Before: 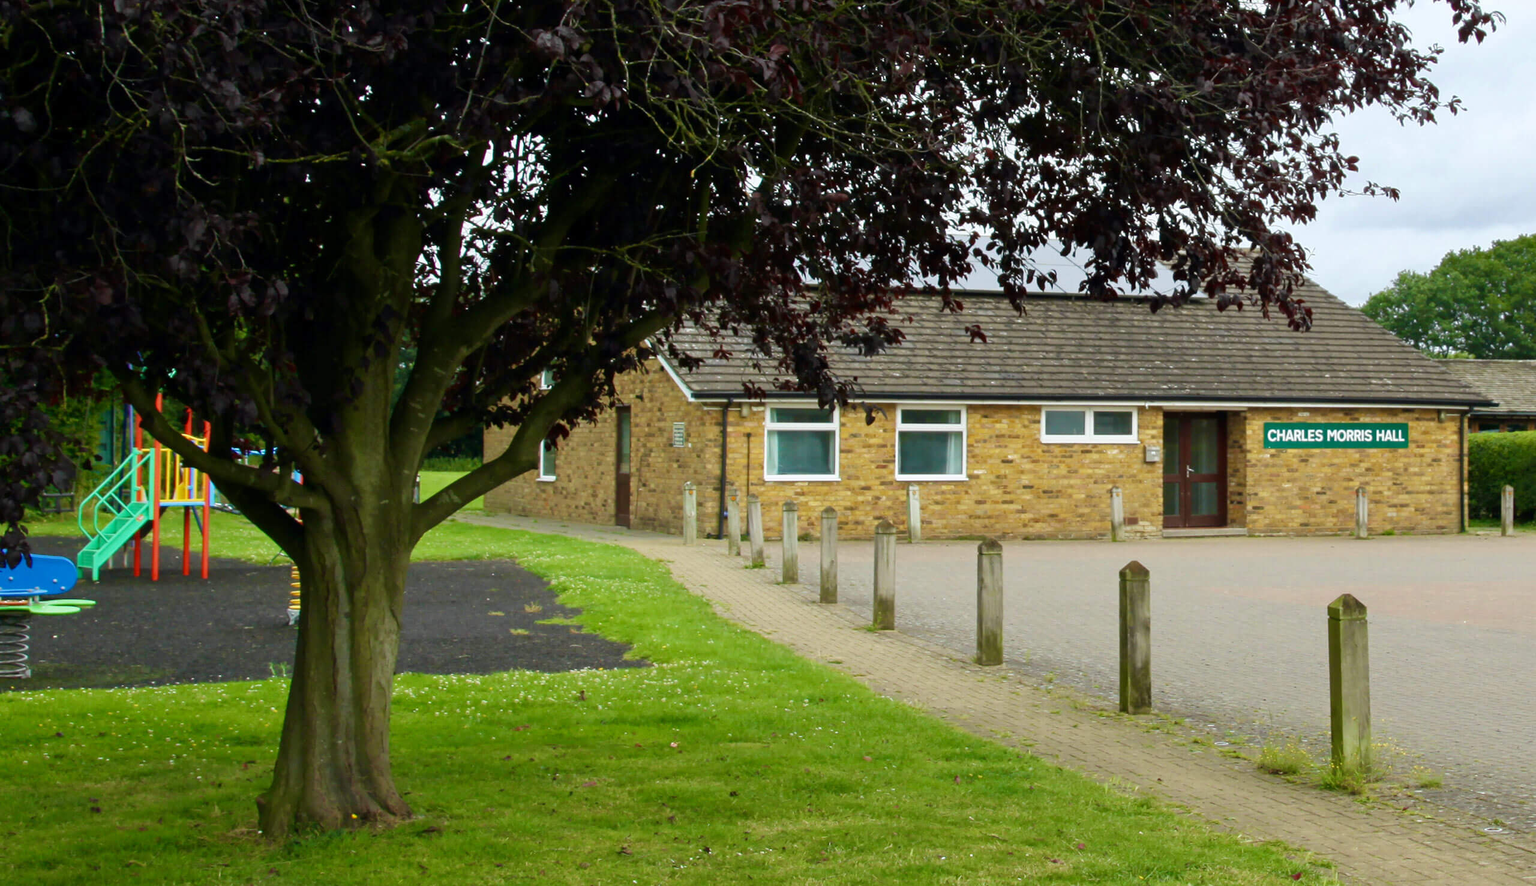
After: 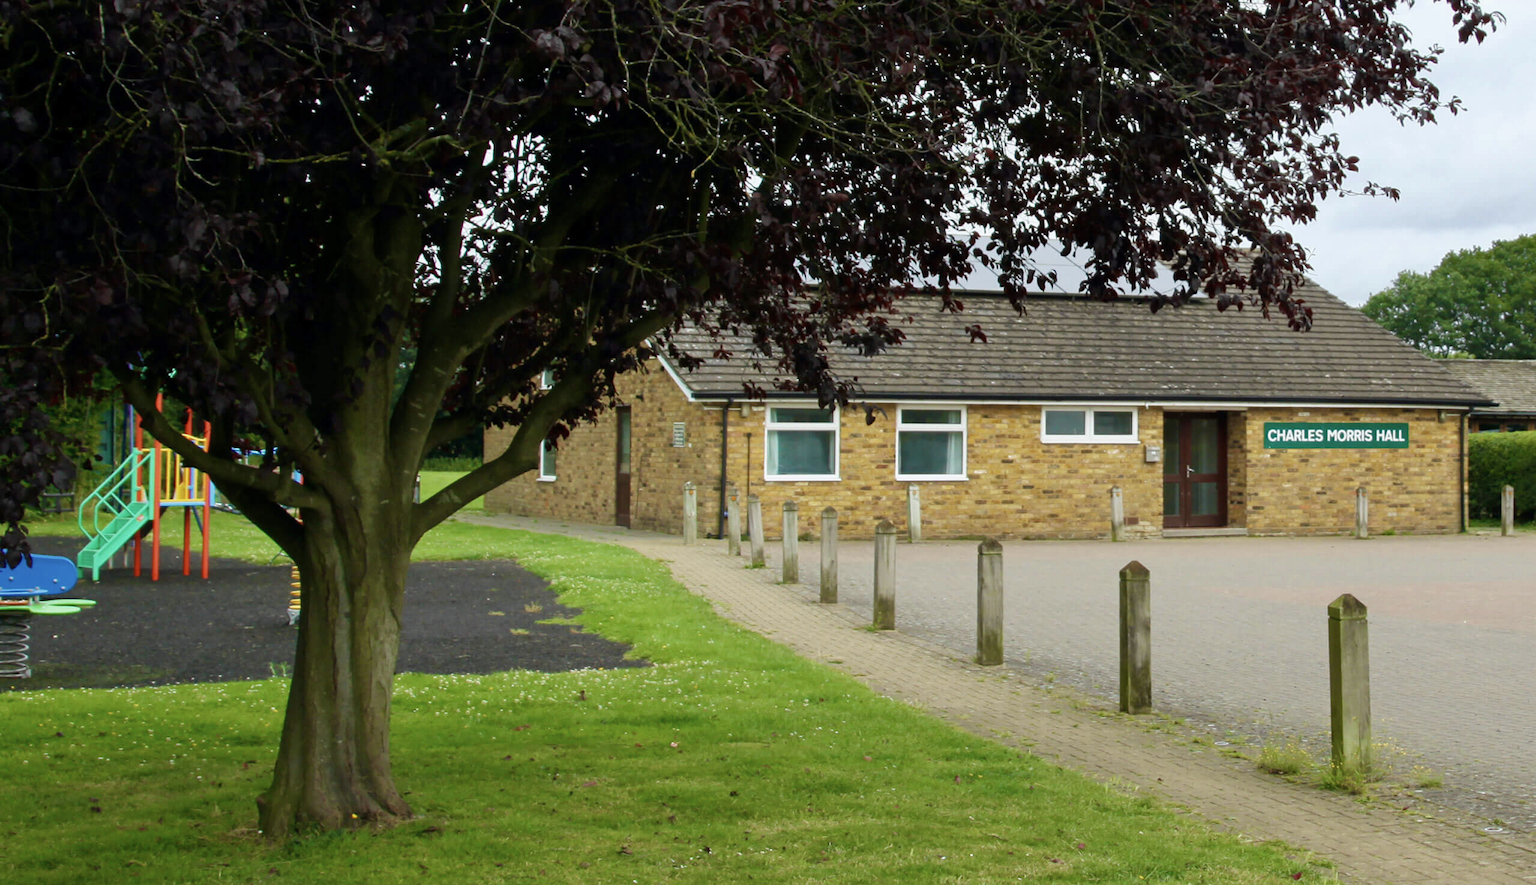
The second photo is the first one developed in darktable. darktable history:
exposure: exposure -0.041 EV, compensate highlight preservation false
color contrast: green-magenta contrast 0.84, blue-yellow contrast 0.86
